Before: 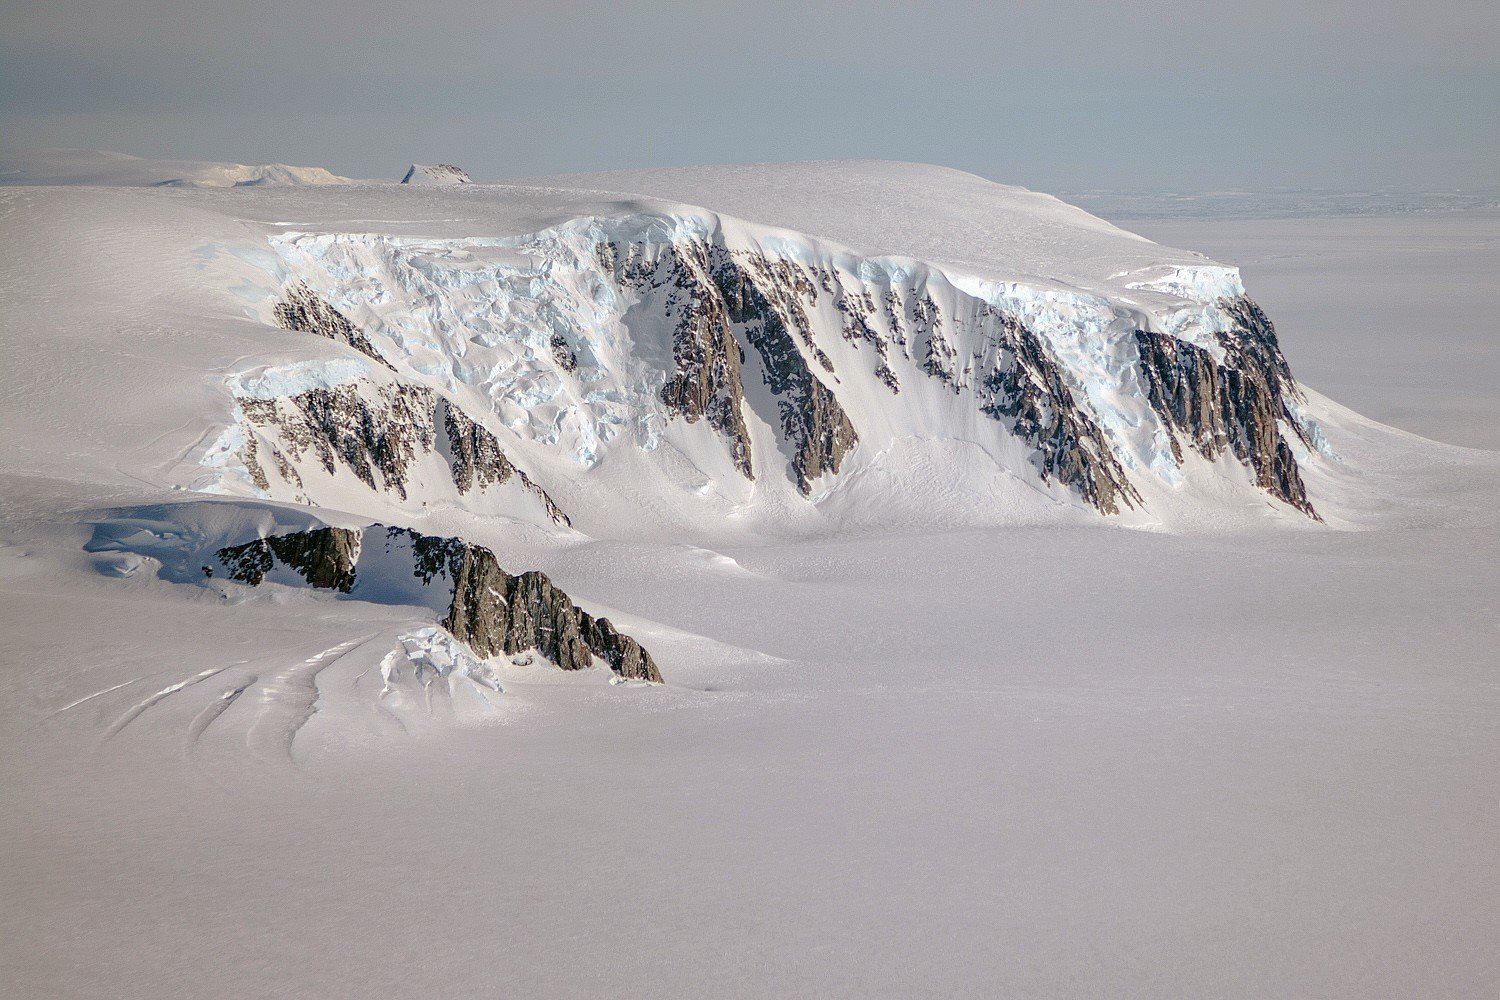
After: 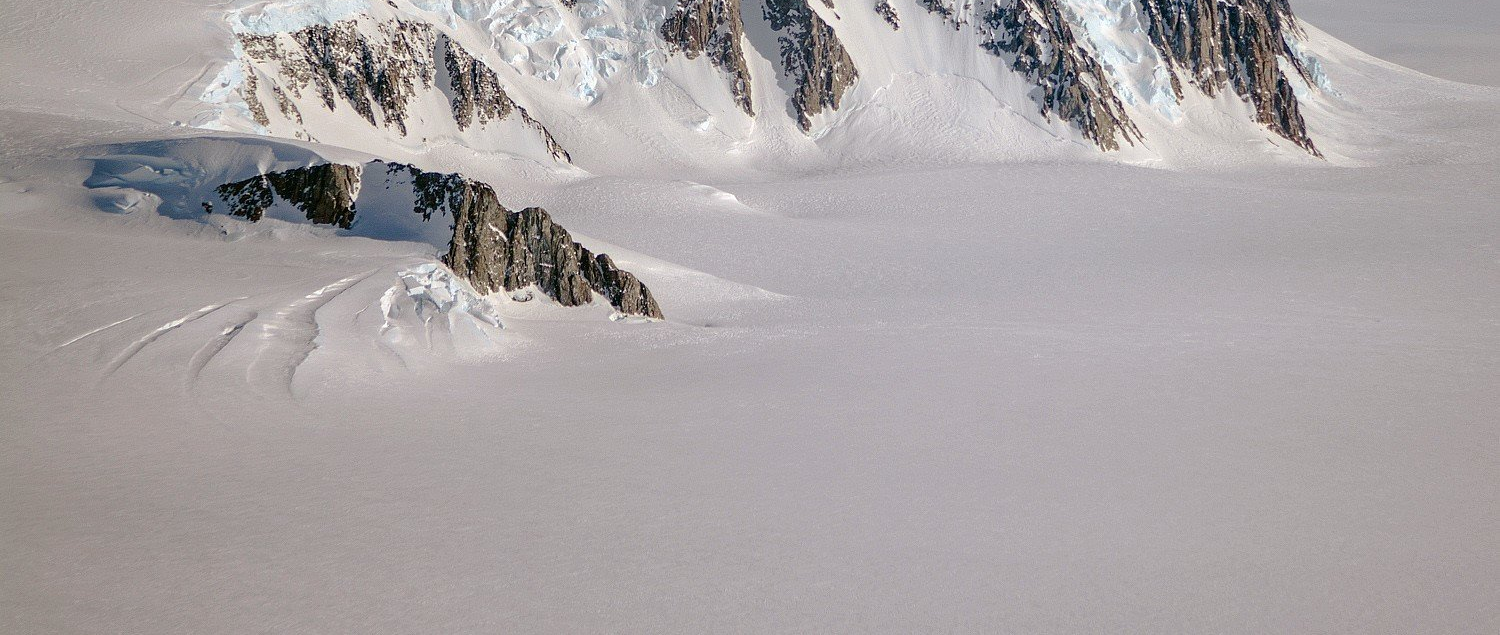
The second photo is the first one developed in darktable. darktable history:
crop and rotate: top 36.435%
tone equalizer: on, module defaults
